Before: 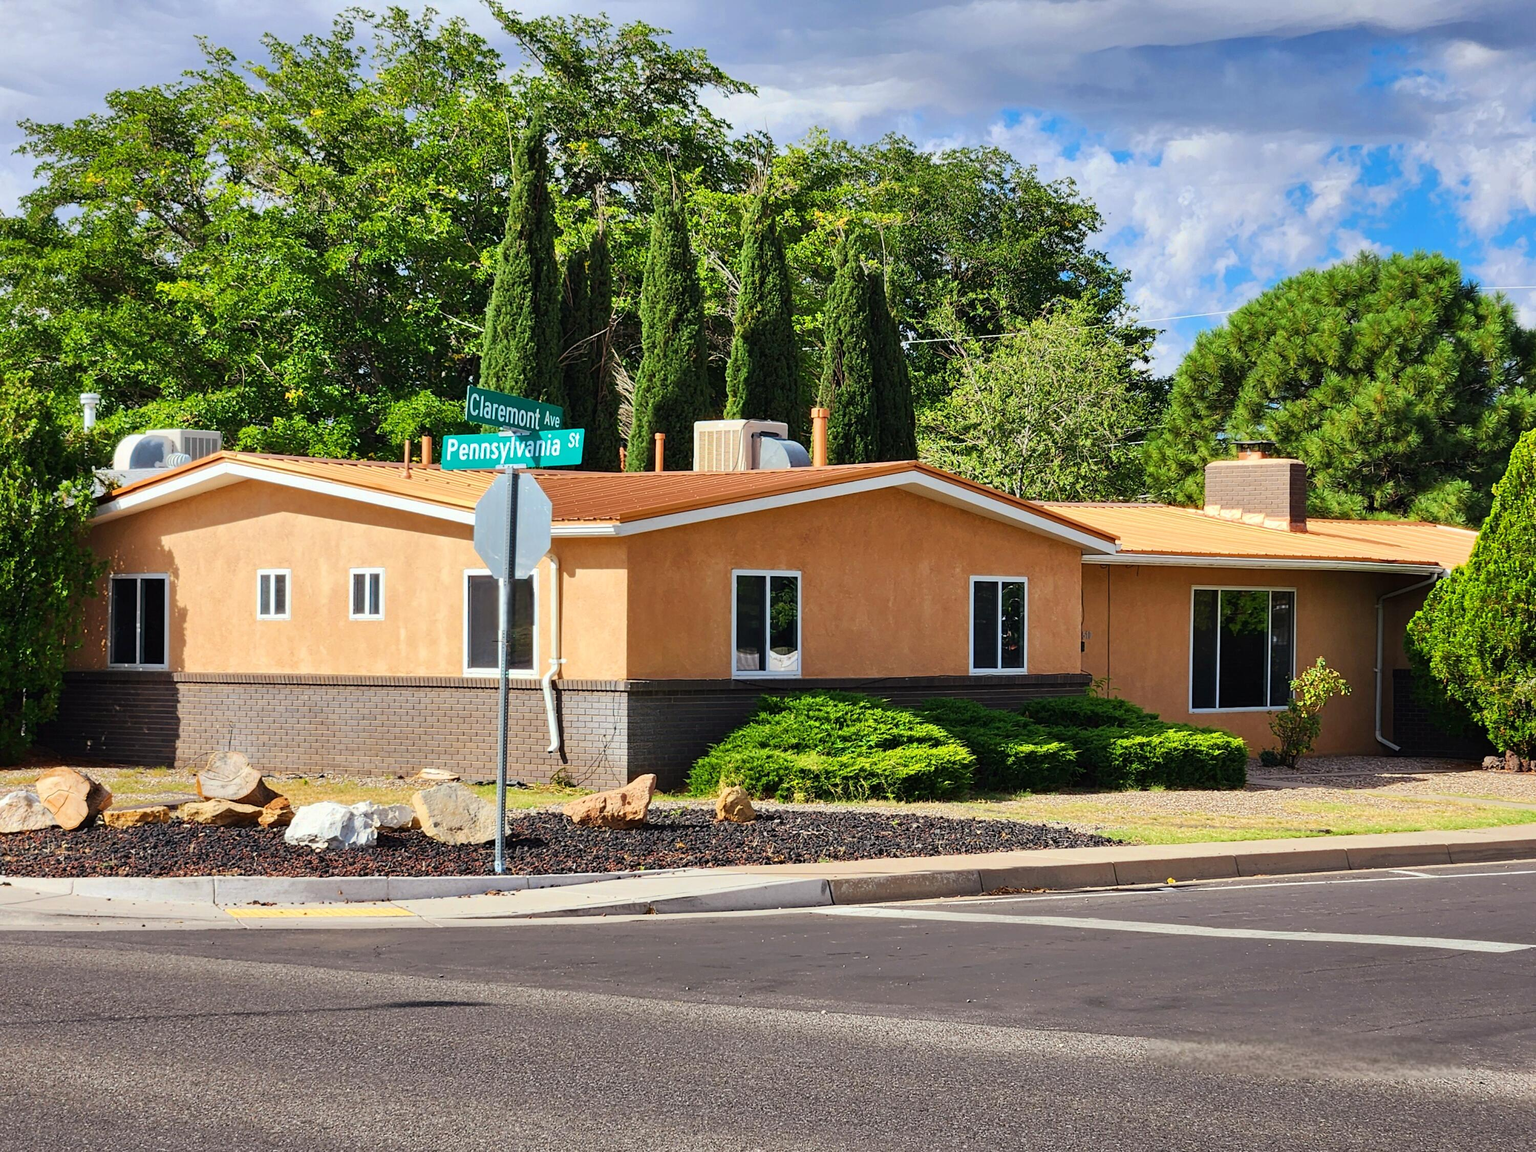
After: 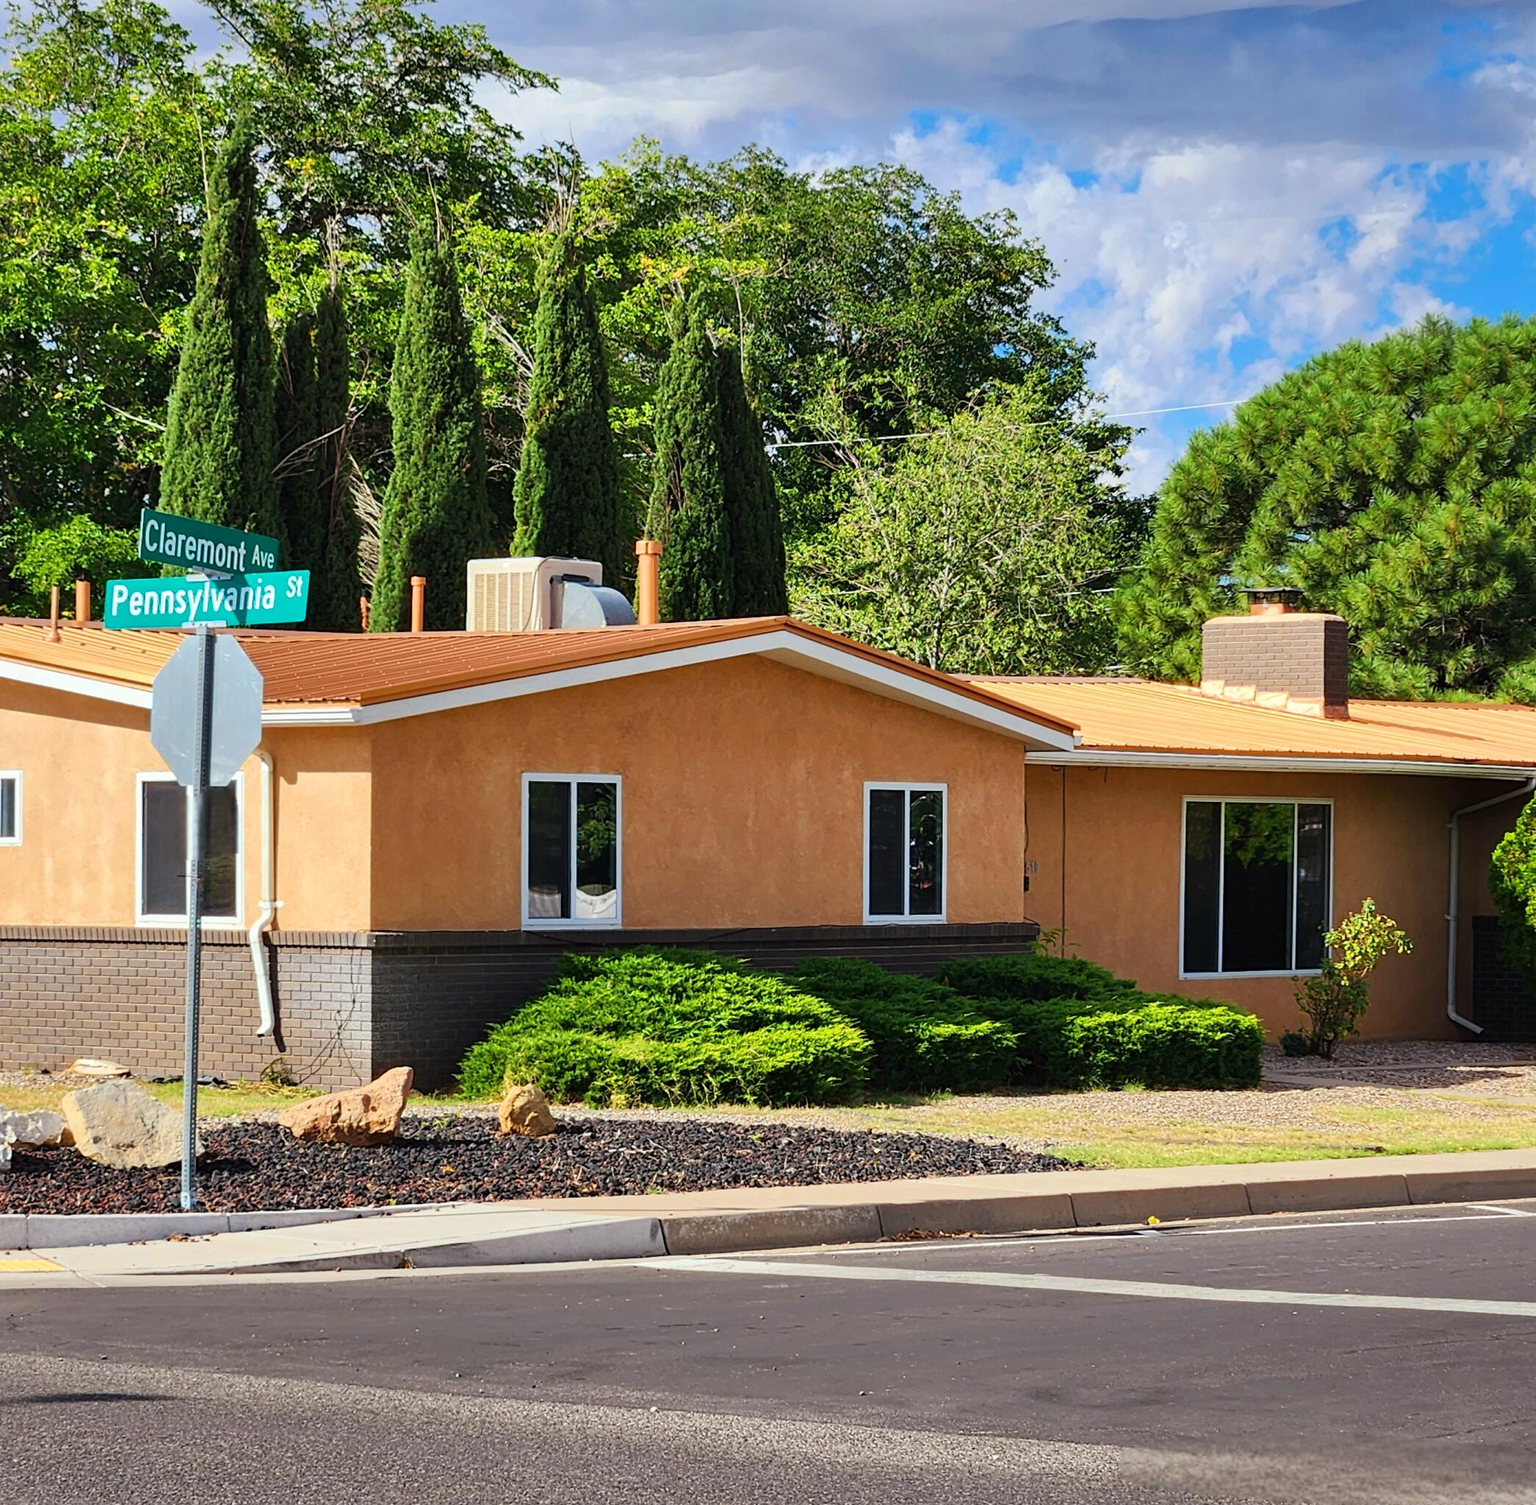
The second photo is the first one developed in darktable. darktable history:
crop and rotate: left 24.034%, top 2.838%, right 6.406%, bottom 6.299%
